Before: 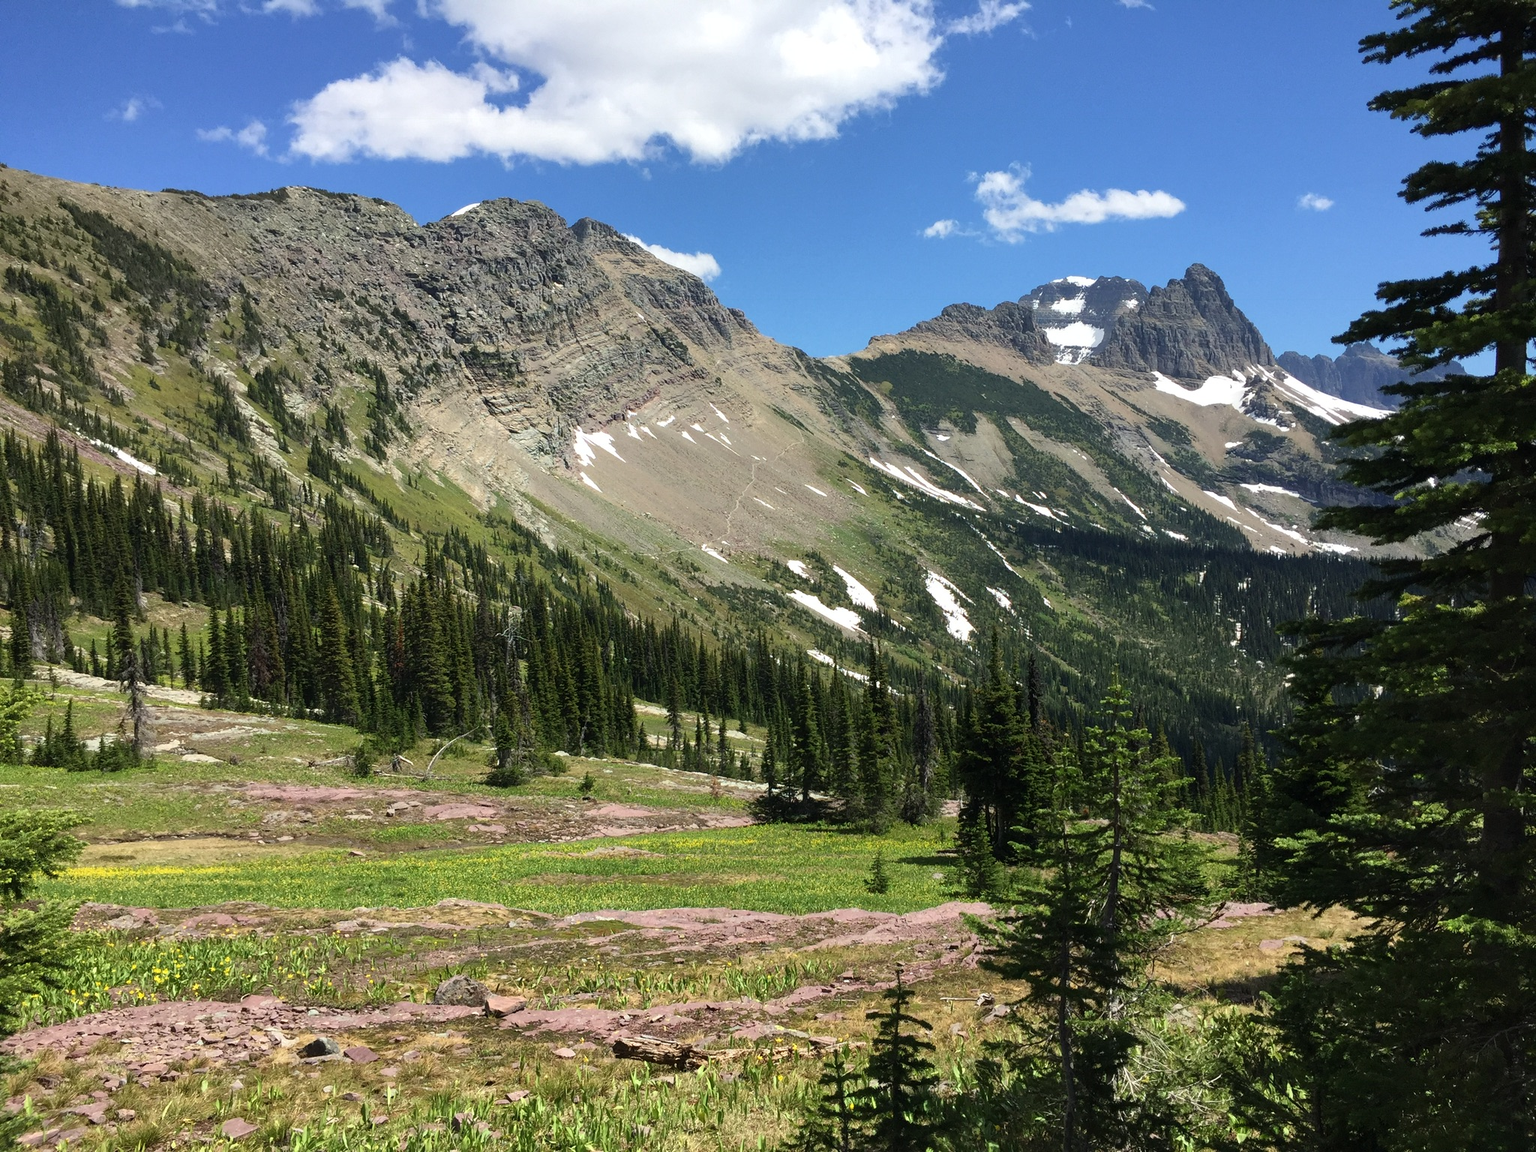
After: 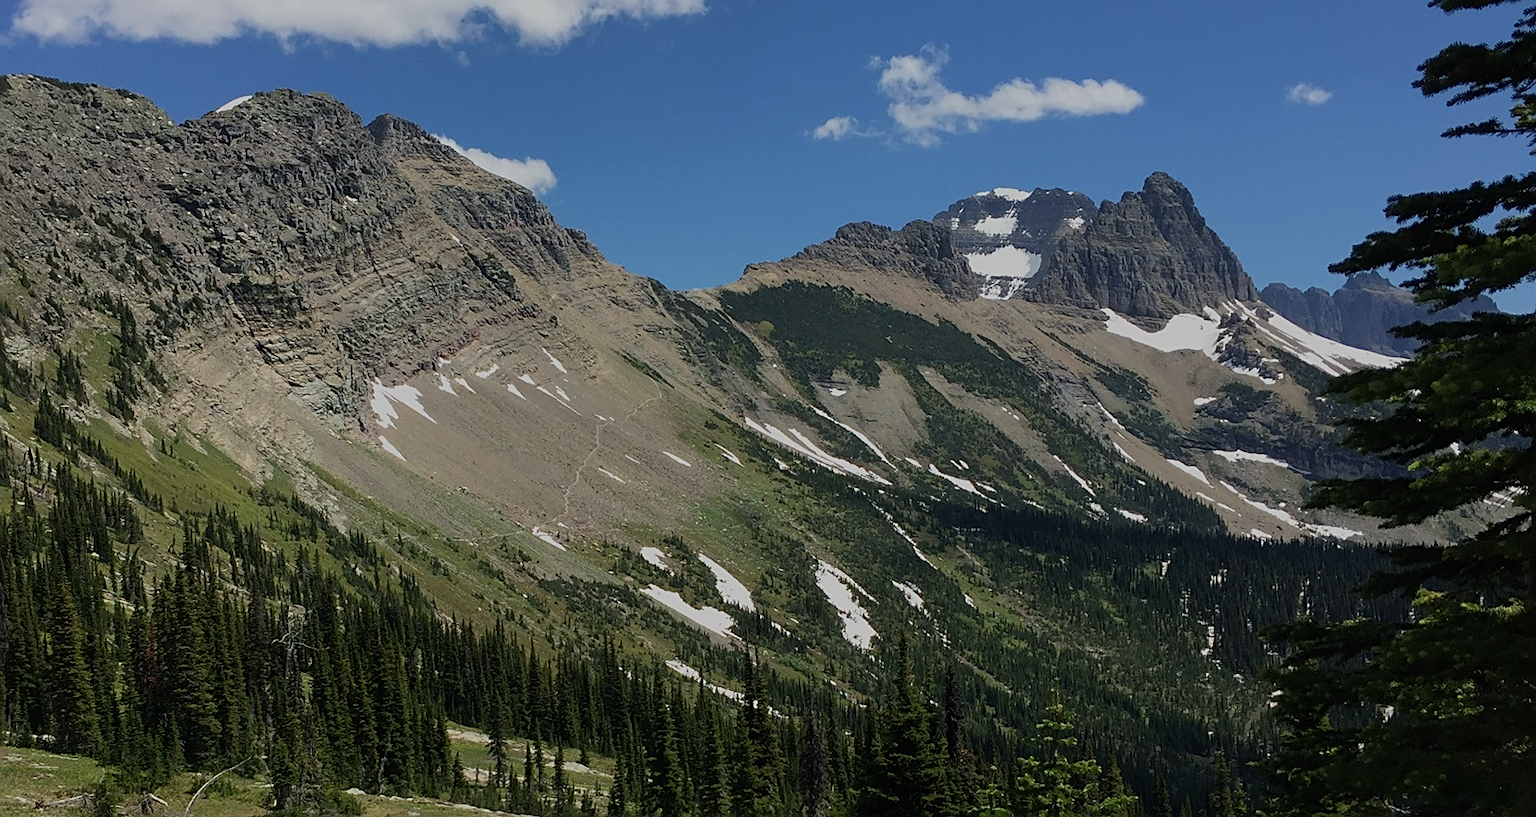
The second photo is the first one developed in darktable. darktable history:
sharpen: amount 0.49
crop: left 18.281%, top 11.084%, right 2.59%, bottom 32.781%
exposure: exposure -0.967 EV, compensate highlight preservation false
